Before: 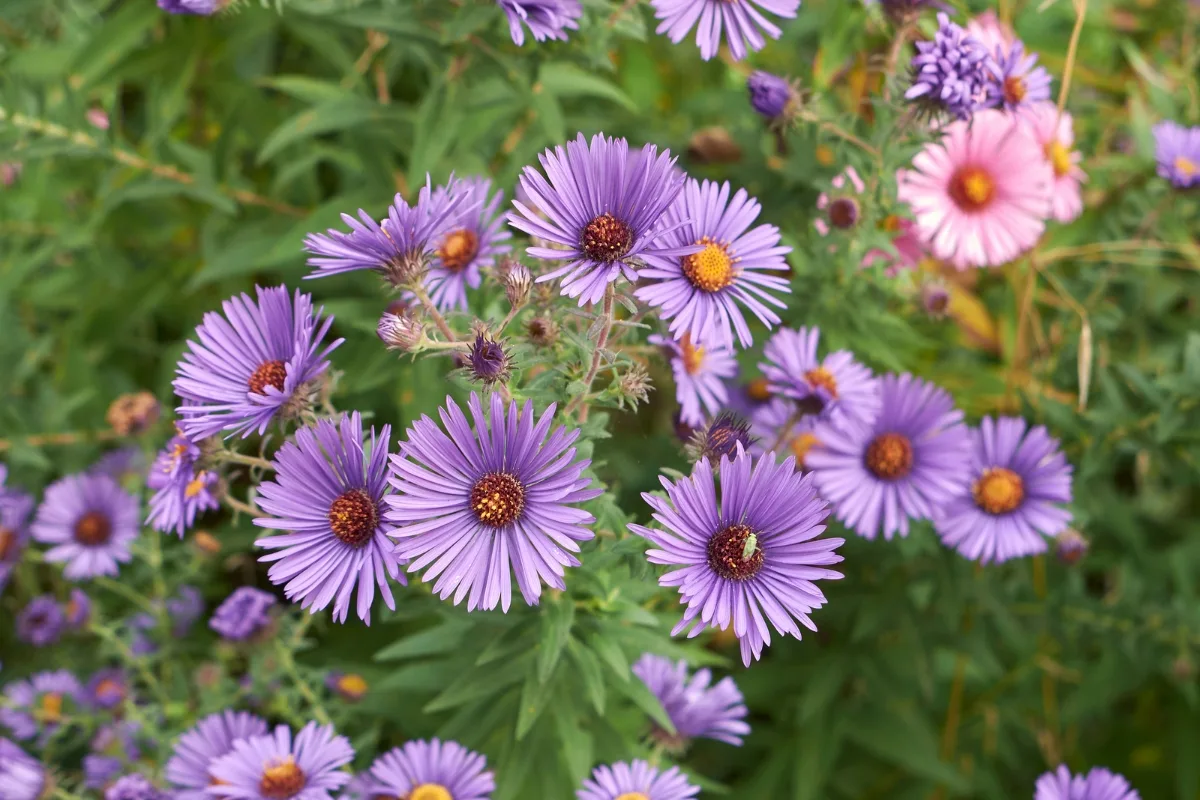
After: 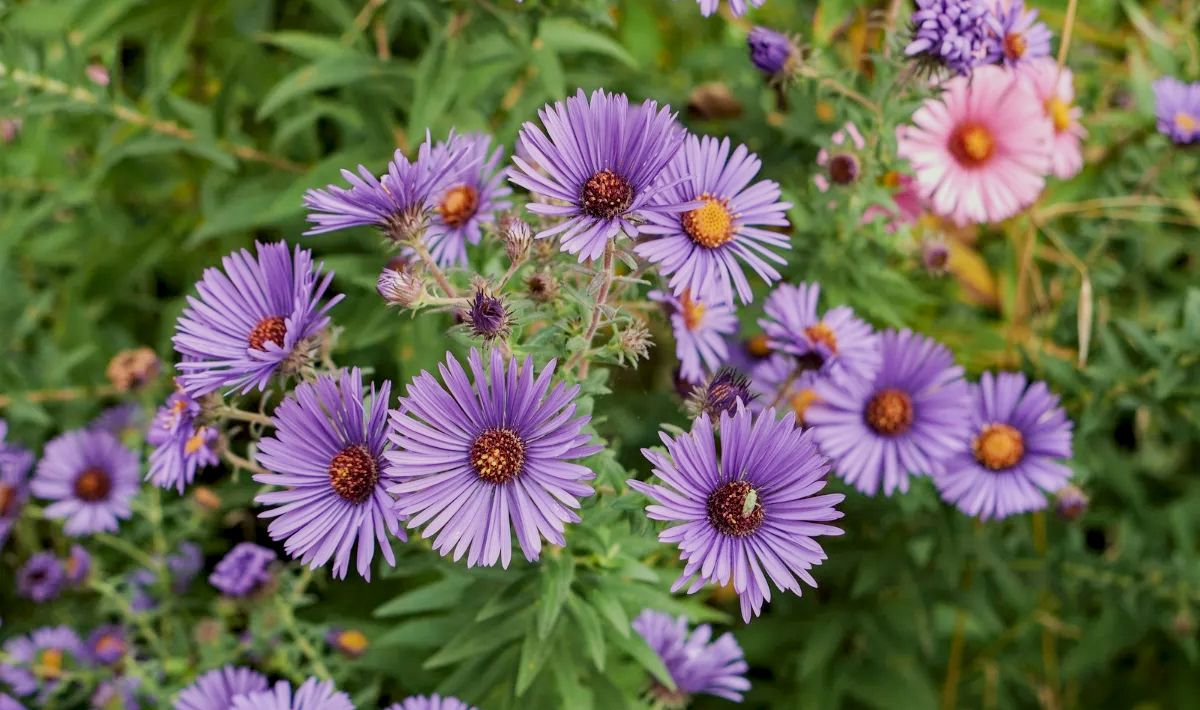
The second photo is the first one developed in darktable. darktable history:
filmic rgb: black relative exposure -7.65 EV, white relative exposure 4.56 EV, hardness 3.61
haze removal: compatibility mode true, adaptive false
crop and rotate: top 5.577%, bottom 5.627%
local contrast: on, module defaults
